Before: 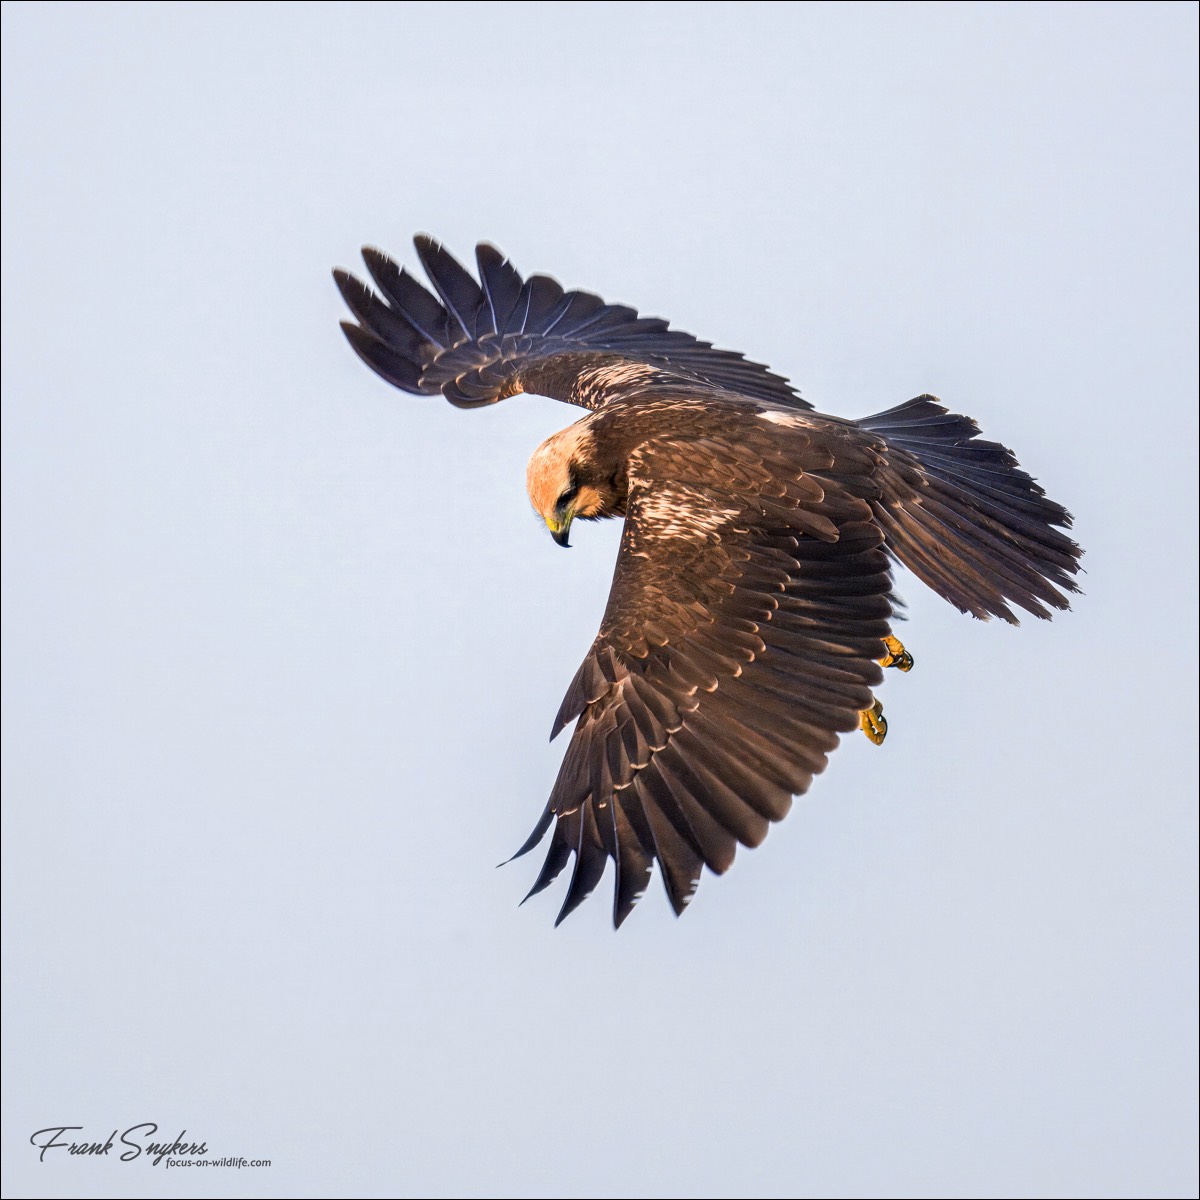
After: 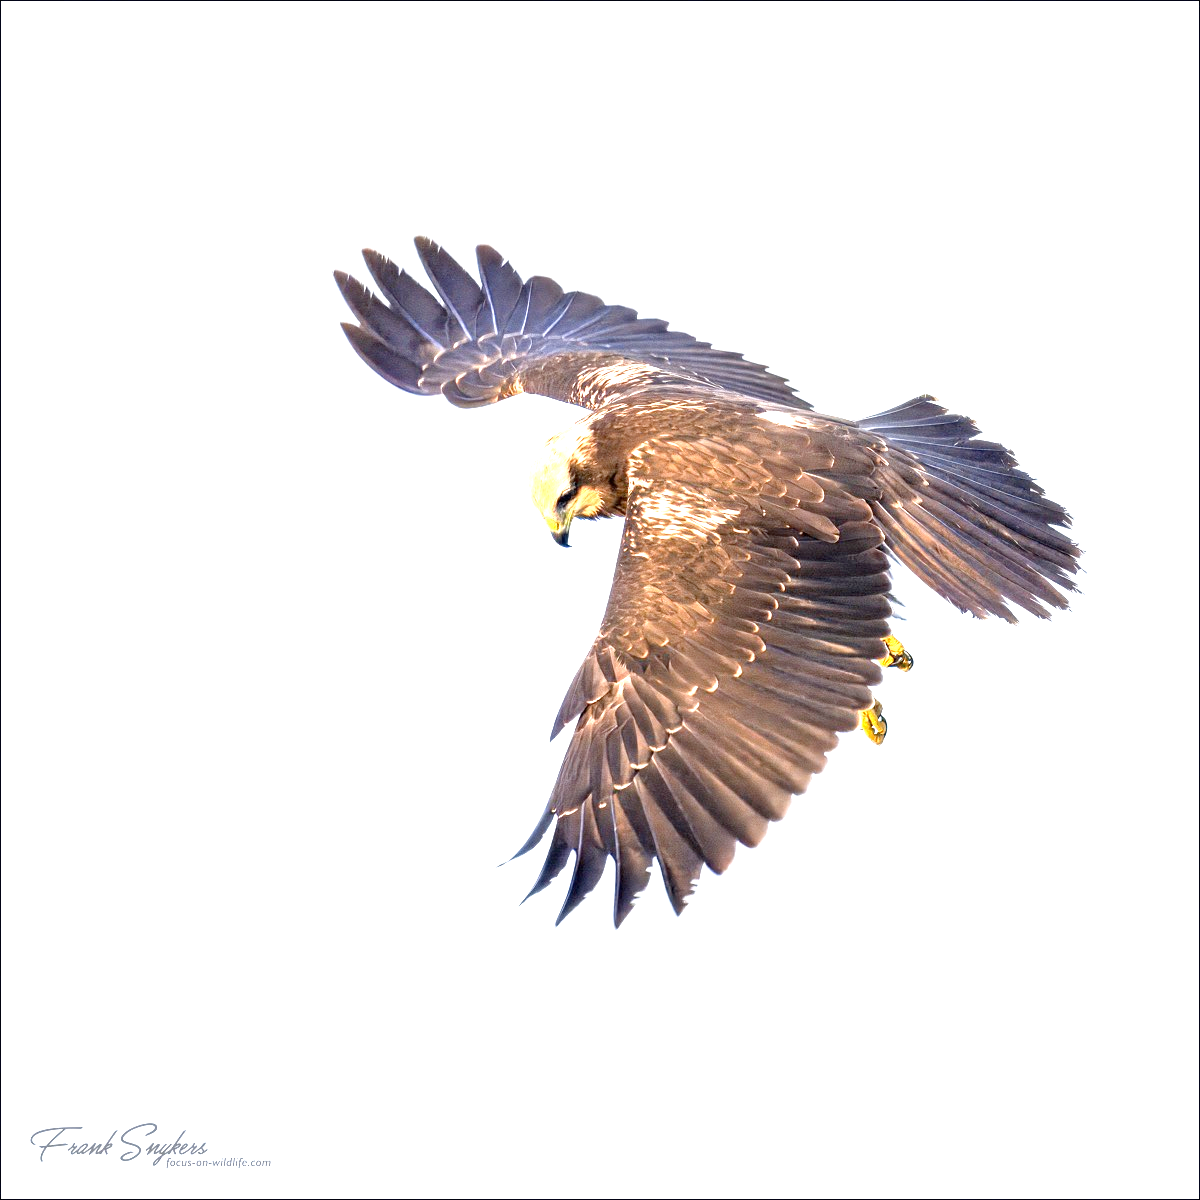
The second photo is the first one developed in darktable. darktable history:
exposure: black level correction 0, exposure 1.406 EV, compensate exposure bias true, compensate highlight preservation false
